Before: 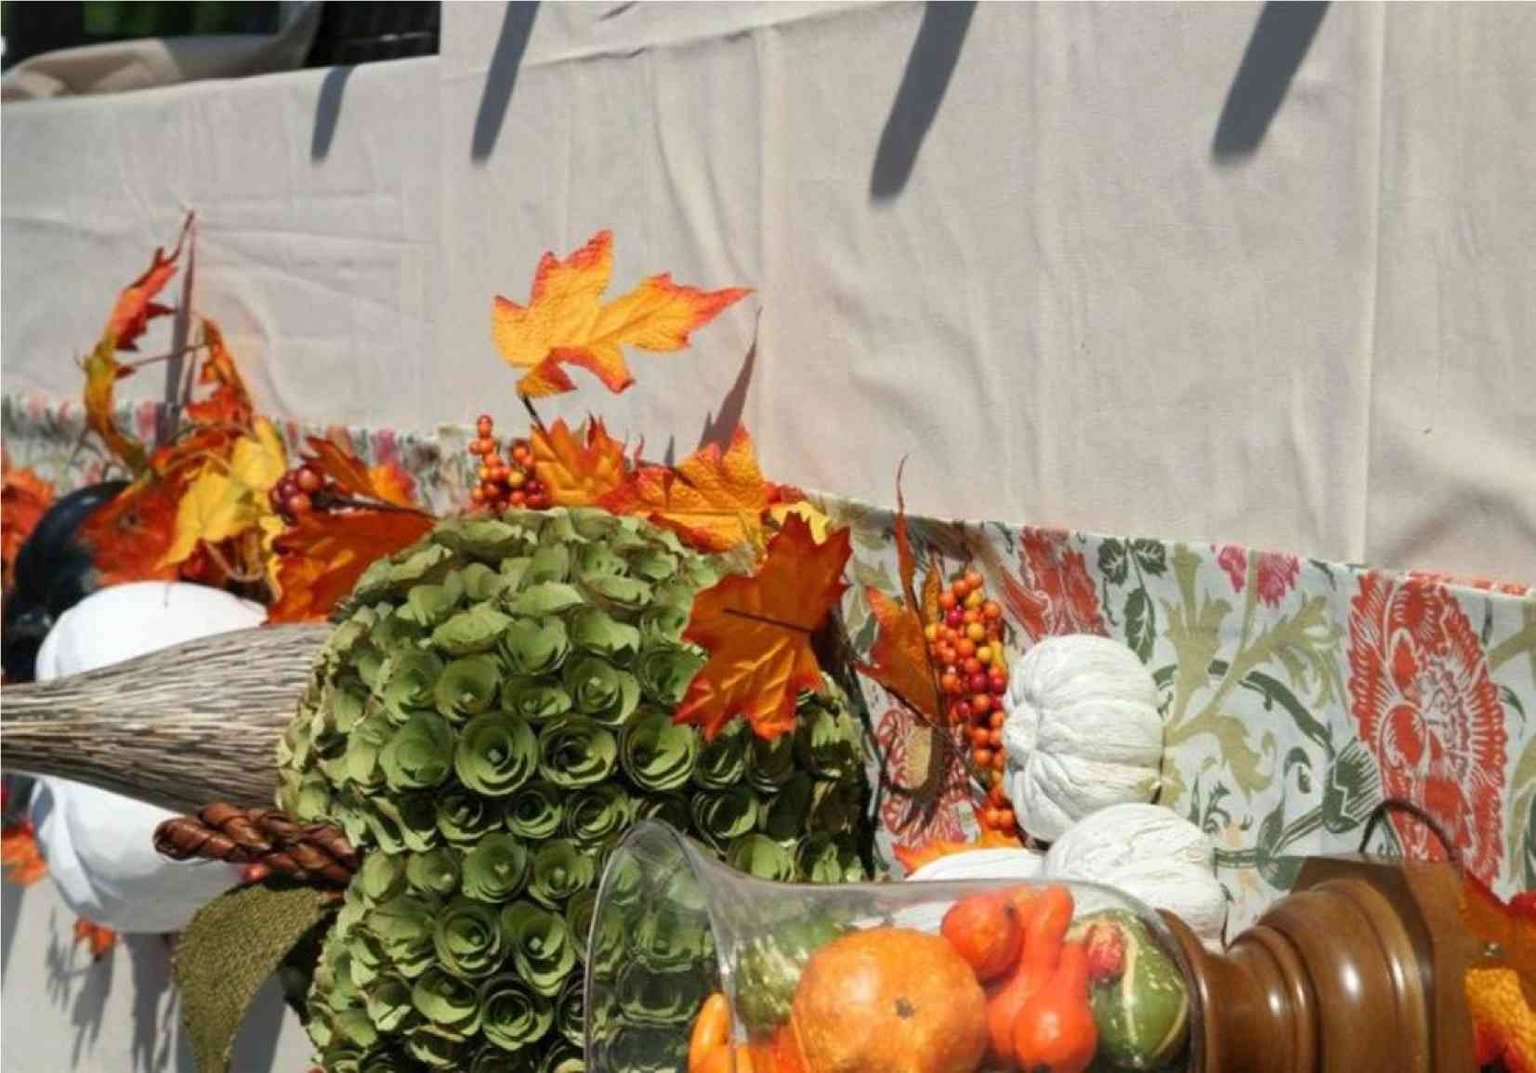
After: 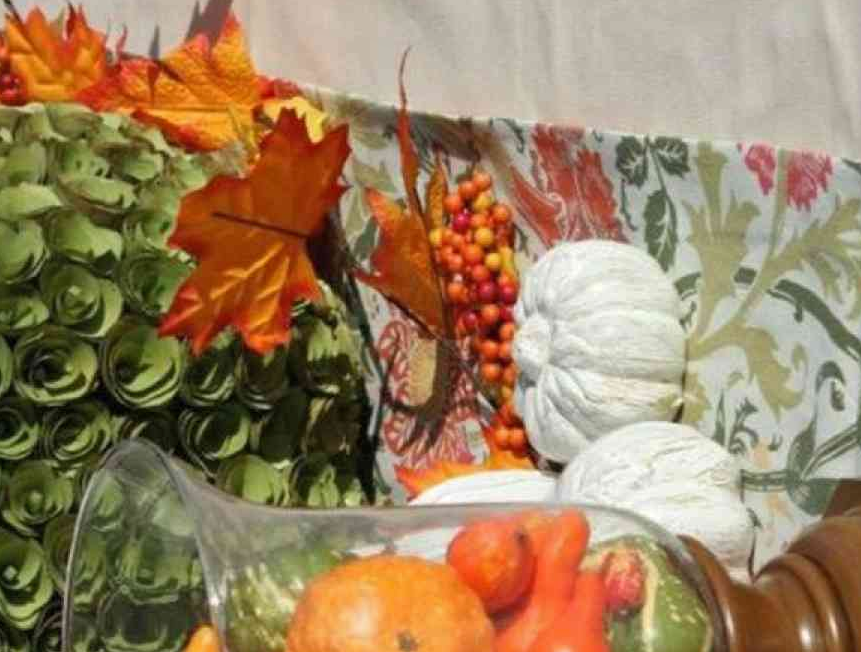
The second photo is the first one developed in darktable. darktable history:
crop: left 34.258%, top 38.365%, right 13.604%, bottom 5.155%
shadows and highlights: shadows 25.46, highlights -26.44
